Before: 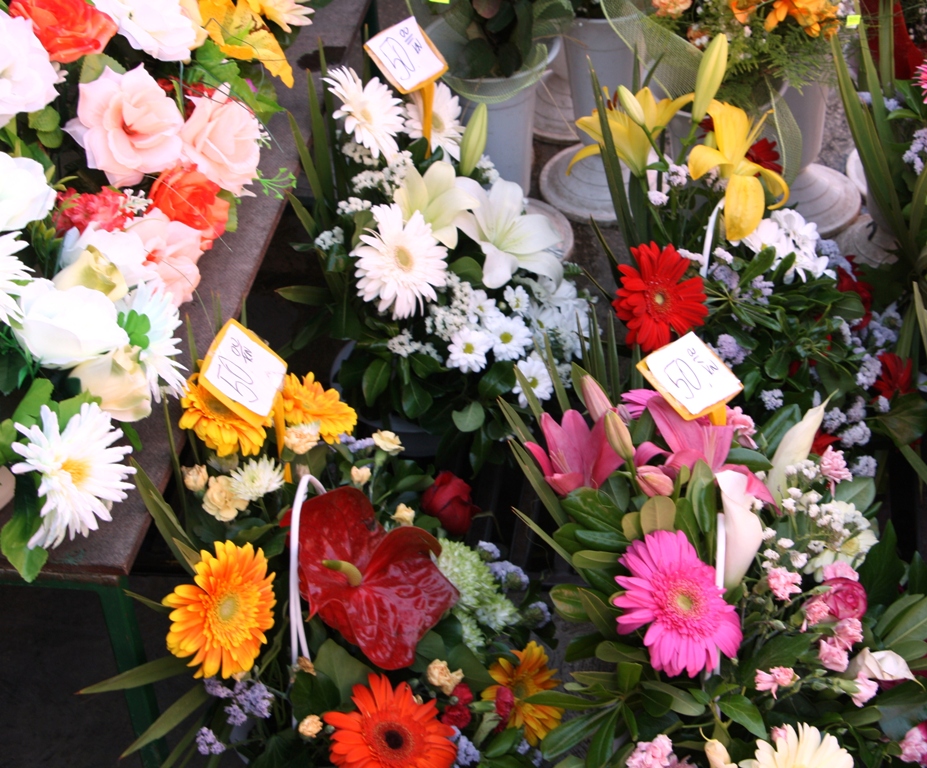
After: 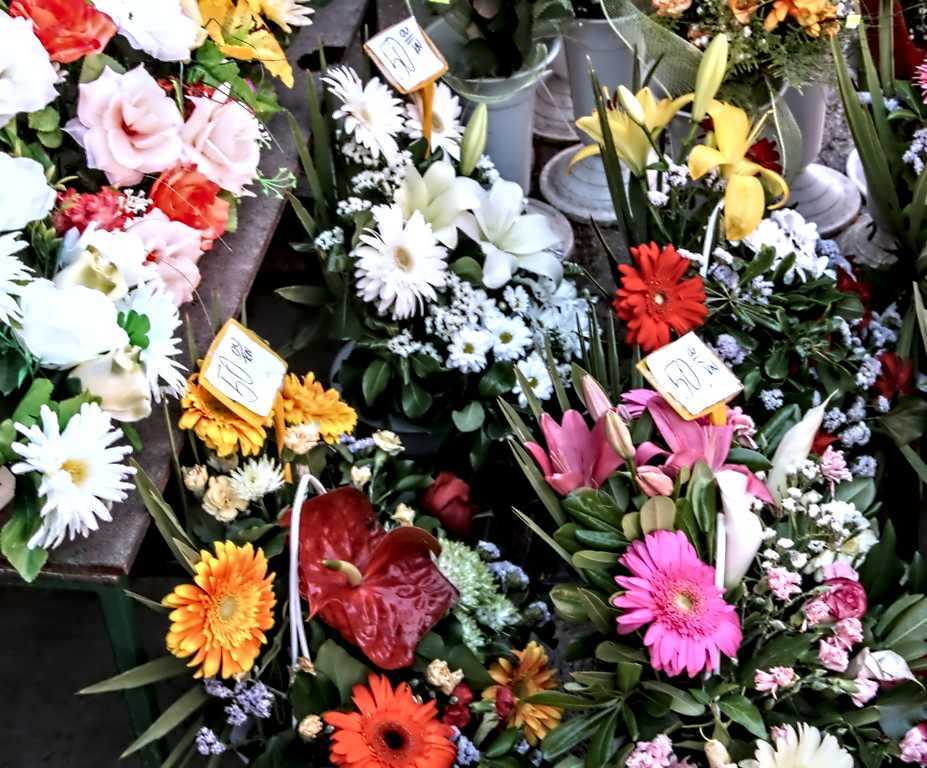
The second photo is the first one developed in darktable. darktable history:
local contrast: detail 154%
color correction: highlights a* -4.18, highlights b* -10.81
contrast equalizer: octaves 7, y [[0.5, 0.542, 0.583, 0.625, 0.667, 0.708], [0.5 ×6], [0.5 ×6], [0, 0.033, 0.067, 0.1, 0.133, 0.167], [0, 0.05, 0.1, 0.15, 0.2, 0.25]]
